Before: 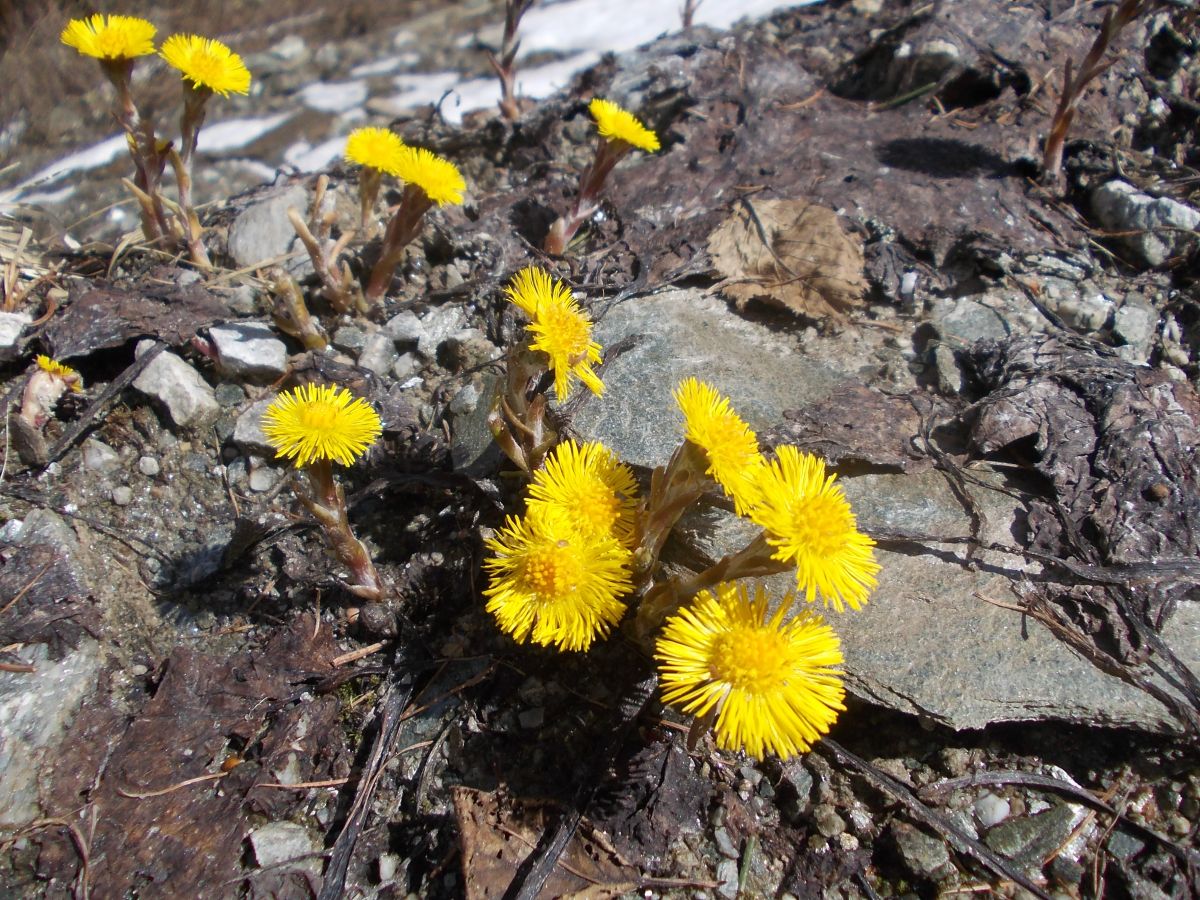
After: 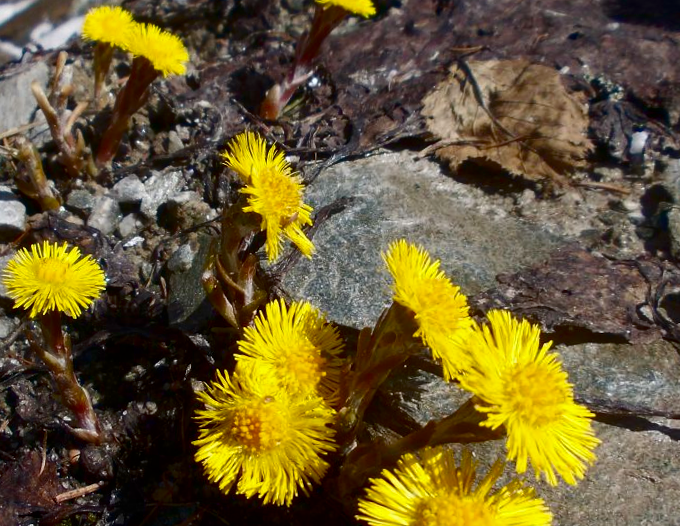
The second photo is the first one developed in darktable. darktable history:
rotate and perspective: rotation 1.69°, lens shift (vertical) -0.023, lens shift (horizontal) -0.291, crop left 0.025, crop right 0.988, crop top 0.092, crop bottom 0.842
crop: left 16.202%, top 11.208%, right 26.045%, bottom 20.557%
color balance rgb: perceptual saturation grading › global saturation 20%, perceptual saturation grading › highlights -25%, perceptual saturation grading › shadows 25%
contrast brightness saturation: contrast 0.1, brightness -0.26, saturation 0.14
